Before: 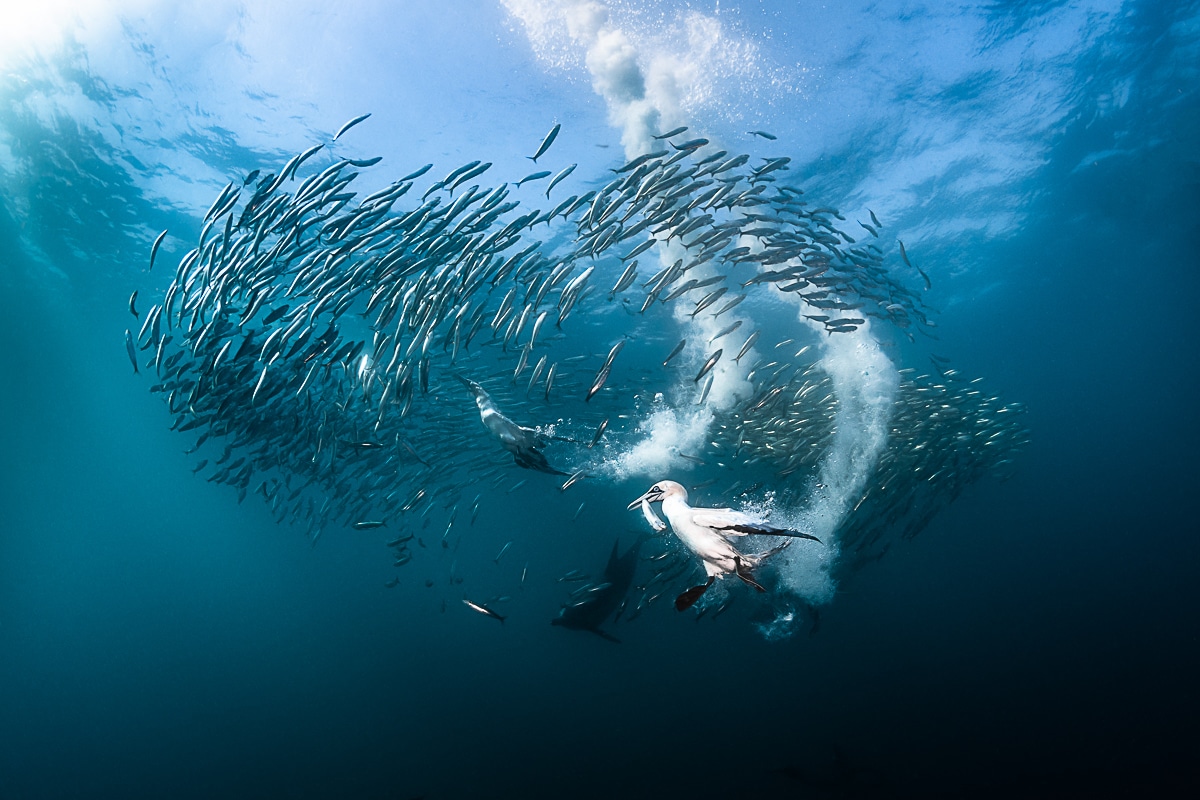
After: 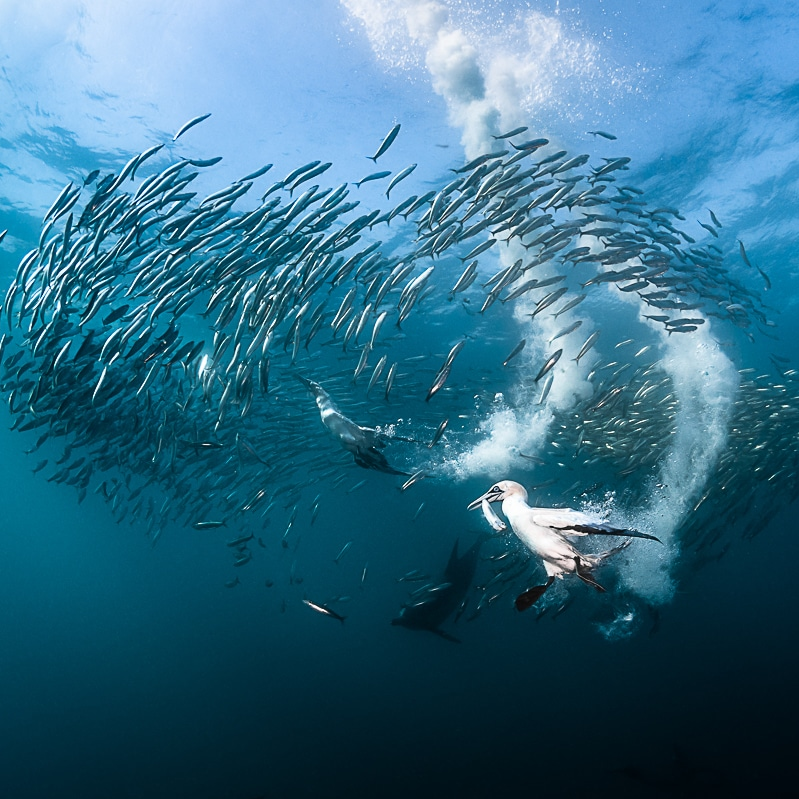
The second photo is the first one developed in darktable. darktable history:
crop and rotate: left 13.358%, right 19.989%
